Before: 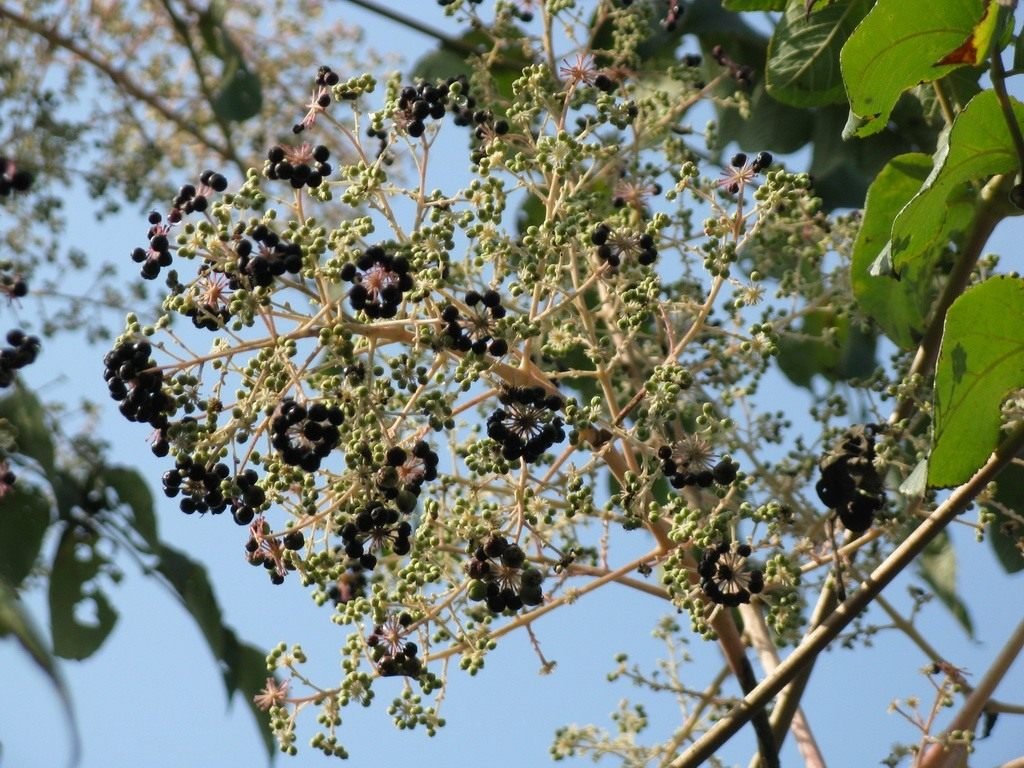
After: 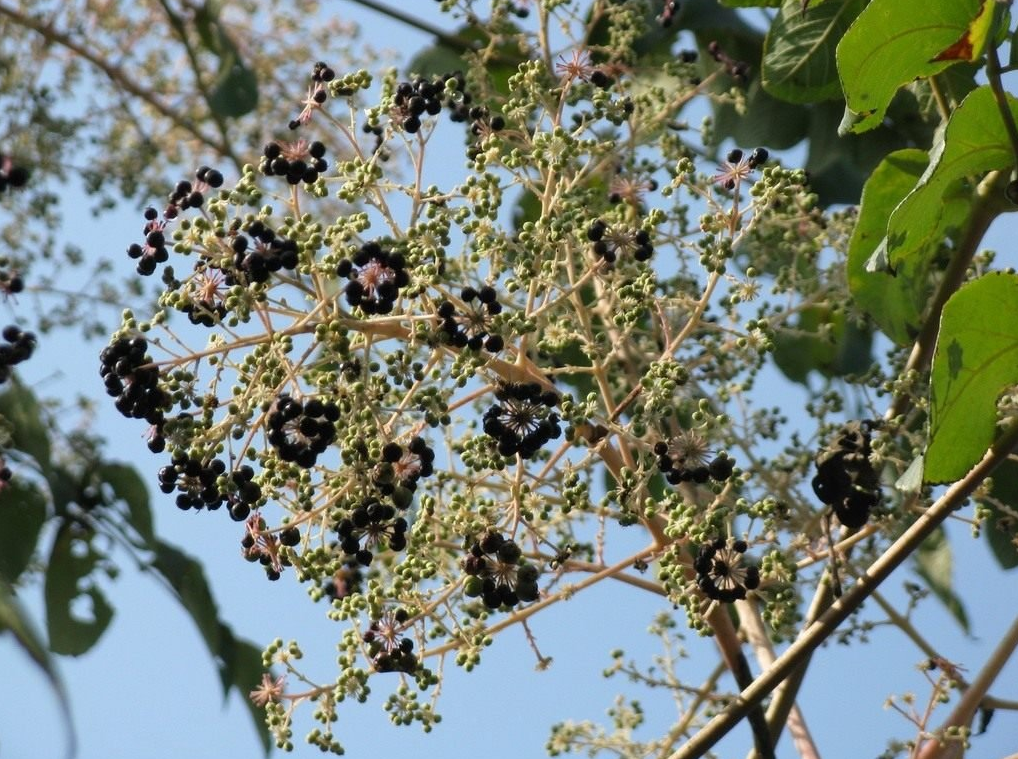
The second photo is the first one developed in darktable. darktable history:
crop: left 0.422%, top 0.559%, right 0.13%, bottom 0.559%
